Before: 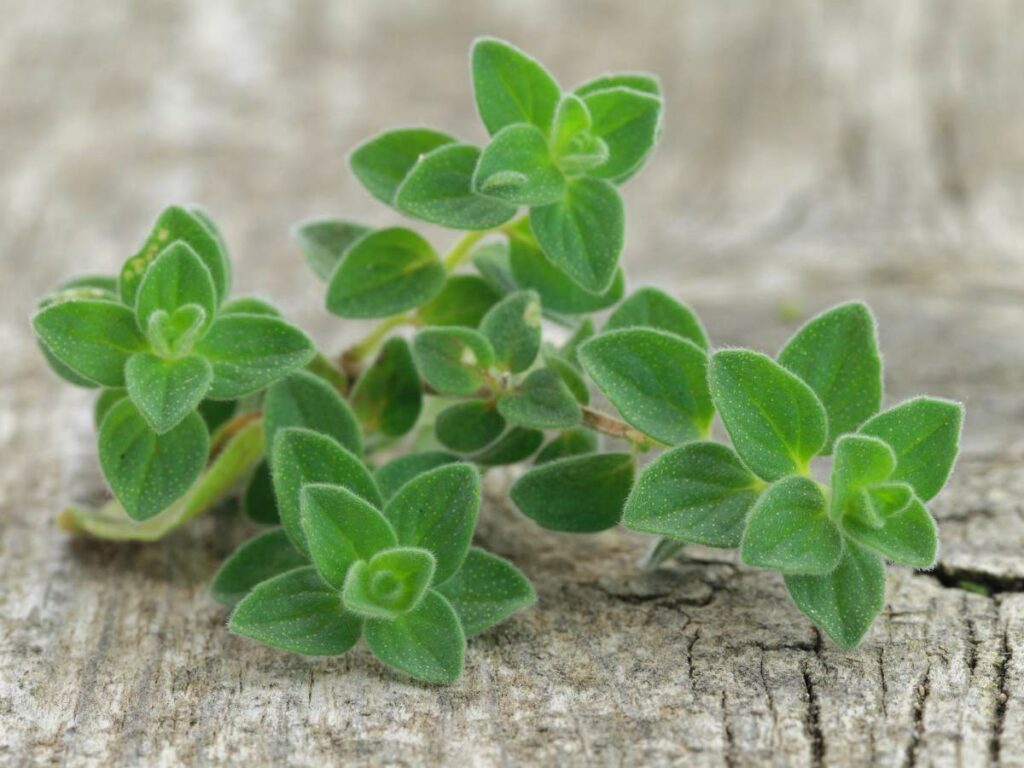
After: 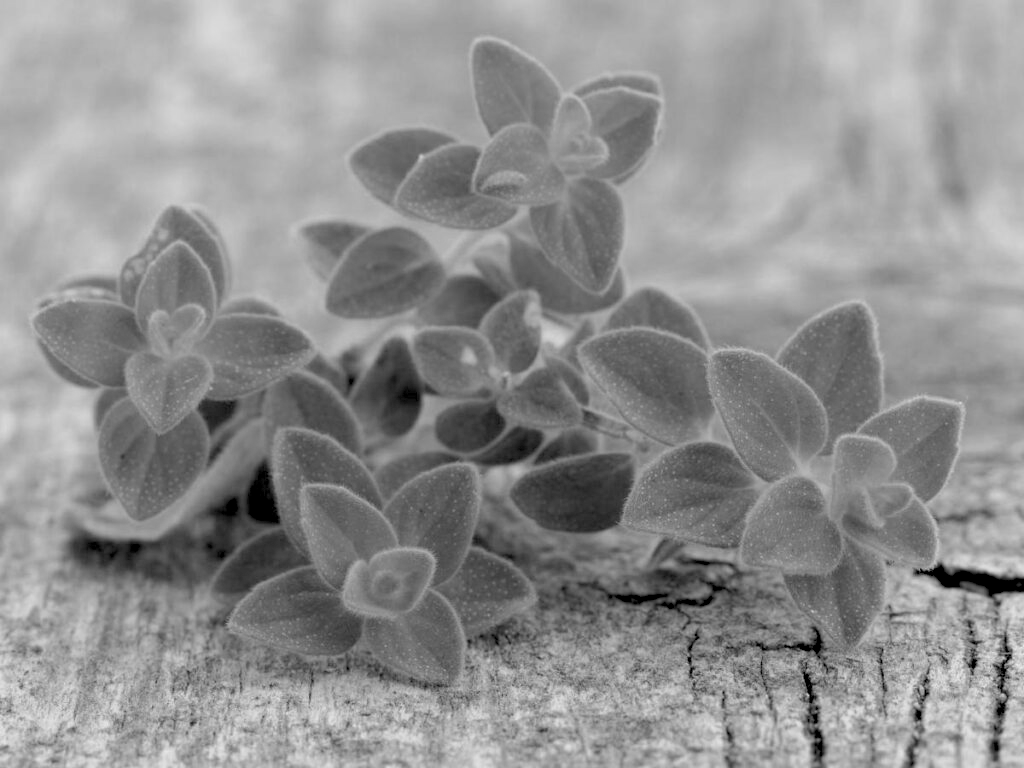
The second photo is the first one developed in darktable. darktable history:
rgb levels: levels [[0.029, 0.461, 0.922], [0, 0.5, 1], [0, 0.5, 1]]
monochrome: a 26.22, b 42.67, size 0.8
